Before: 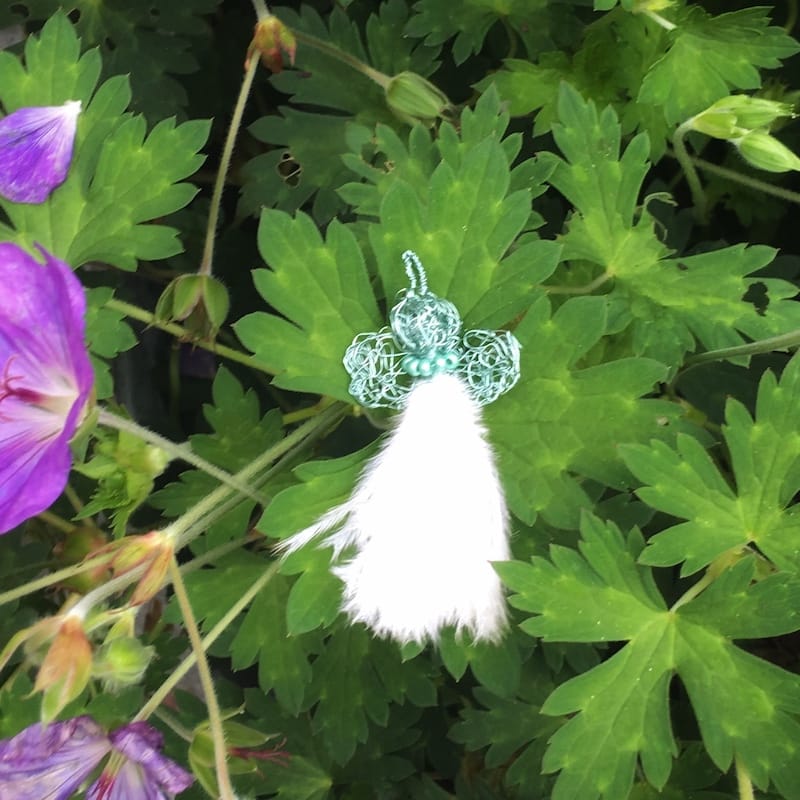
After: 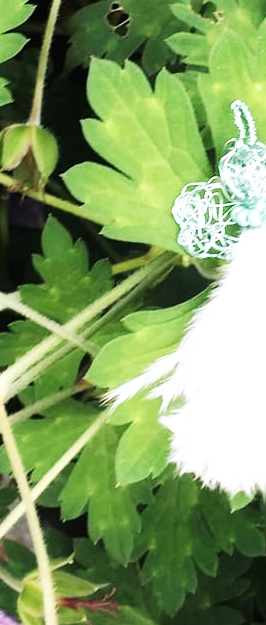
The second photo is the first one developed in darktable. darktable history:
crop and rotate: left 21.544%, top 18.798%, right 45.109%, bottom 2.999%
base curve: curves: ch0 [(0, 0) (0.007, 0.004) (0.027, 0.03) (0.046, 0.07) (0.207, 0.54) (0.442, 0.872) (0.673, 0.972) (1, 1)], preserve colors none
color correction: highlights b* 0.037, saturation 0.794
